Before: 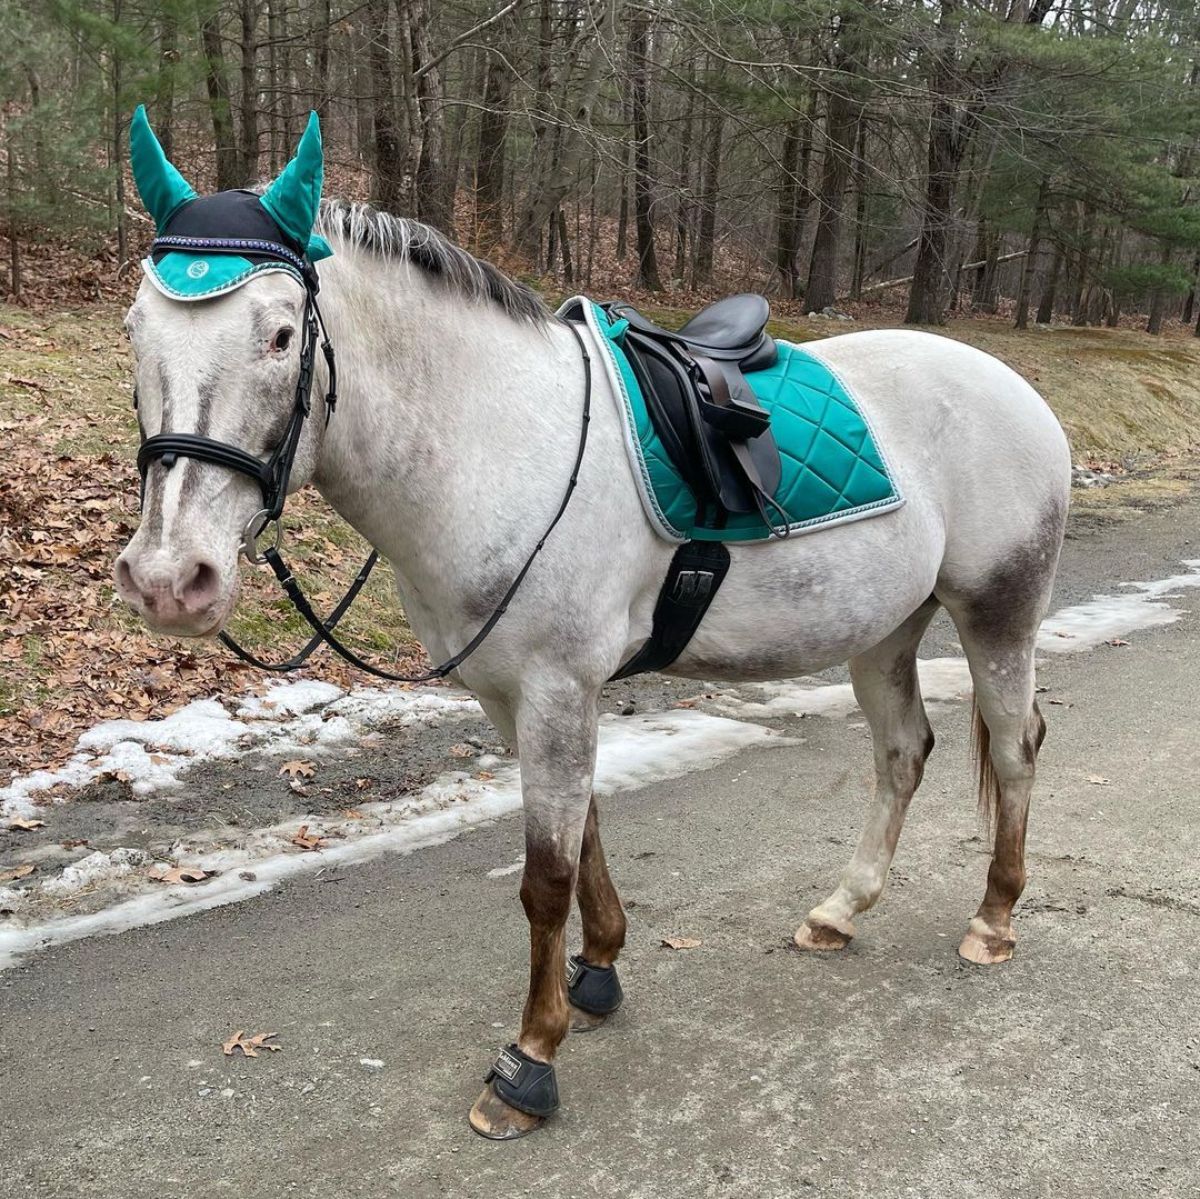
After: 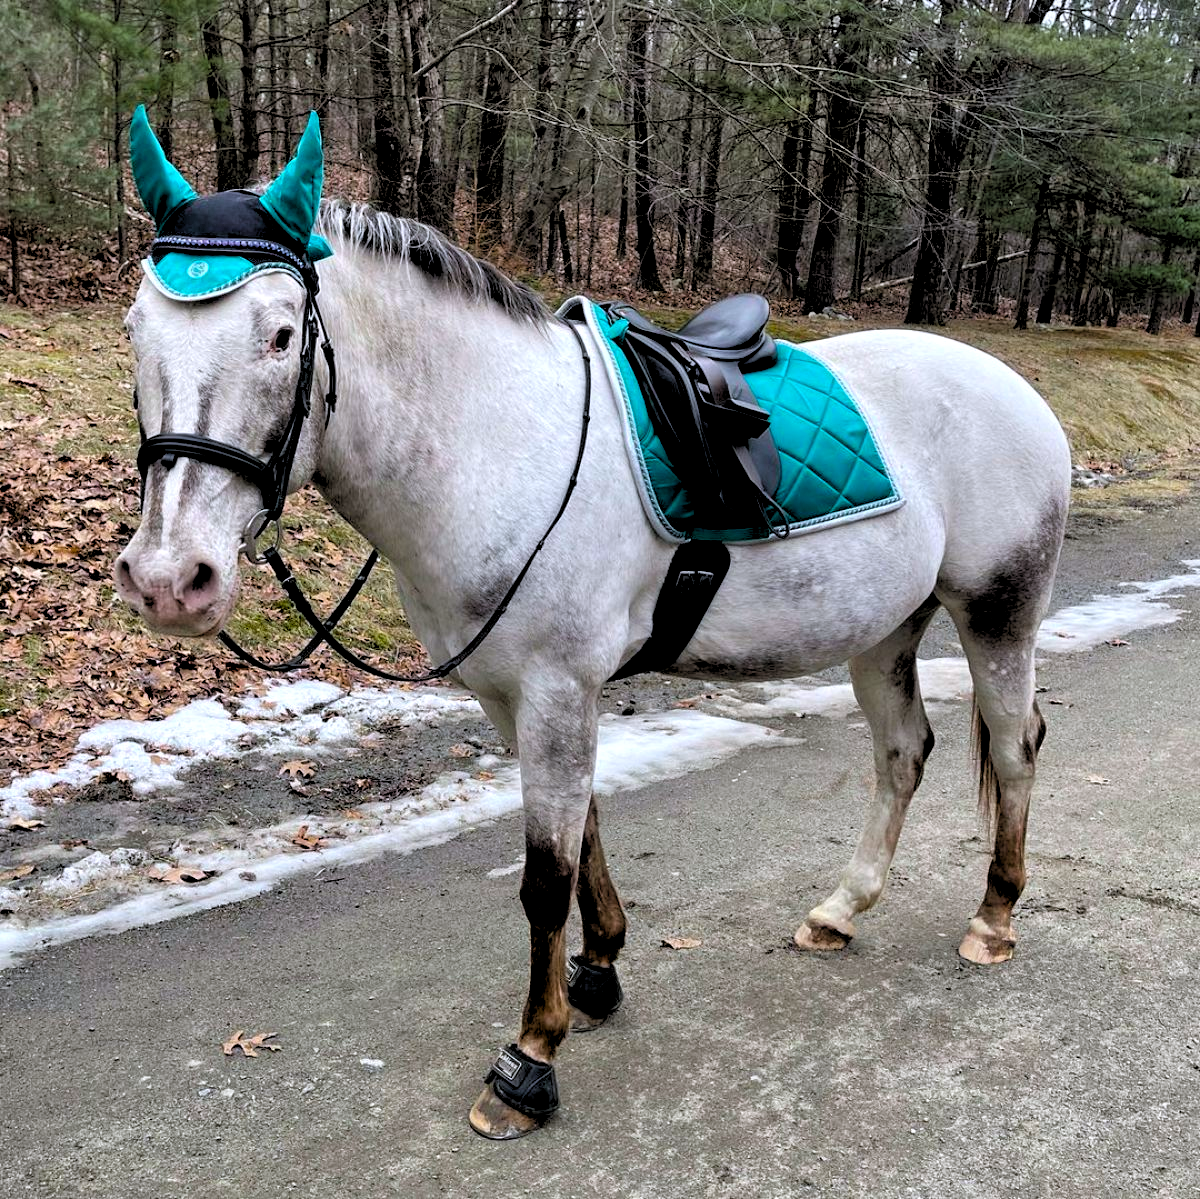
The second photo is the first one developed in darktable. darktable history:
color balance rgb: perceptual saturation grading › global saturation 25%, global vibrance 20%
shadows and highlights: shadows 49, highlights -41, soften with gaussian
white balance: red 0.984, blue 1.059
rgb levels: levels [[0.034, 0.472, 0.904], [0, 0.5, 1], [0, 0.5, 1]]
